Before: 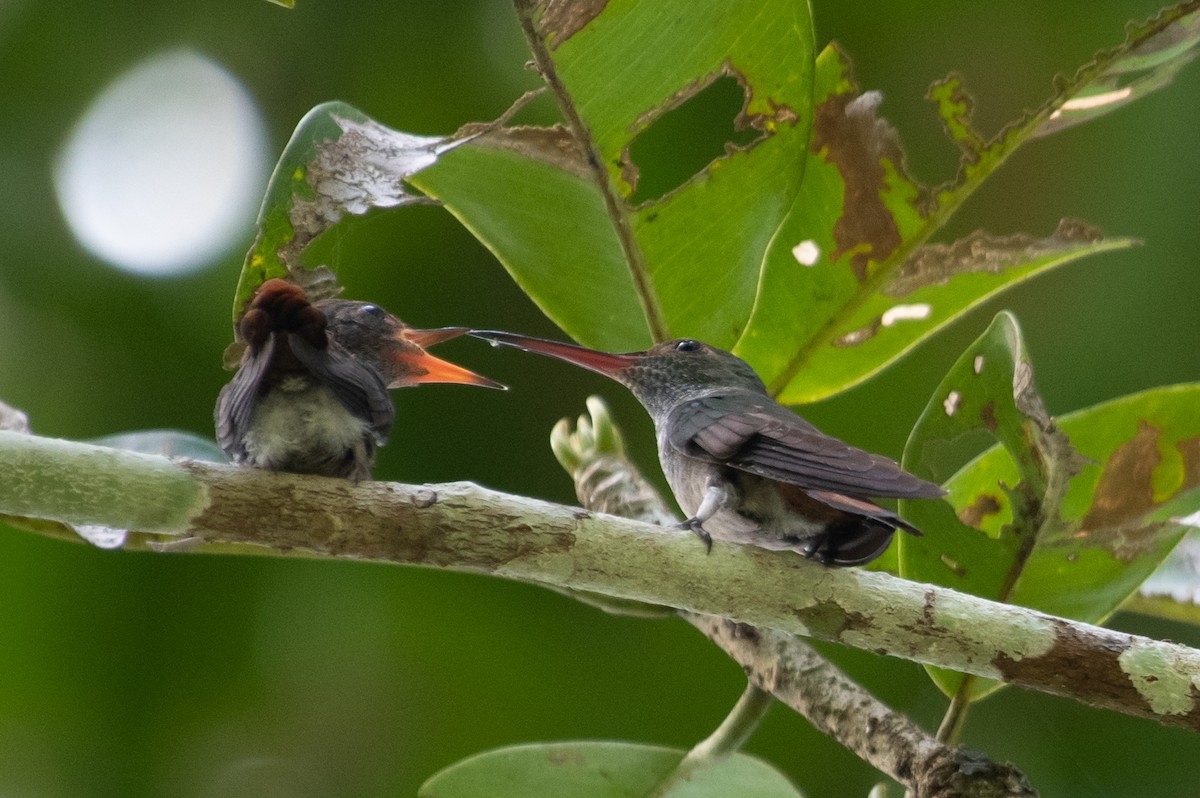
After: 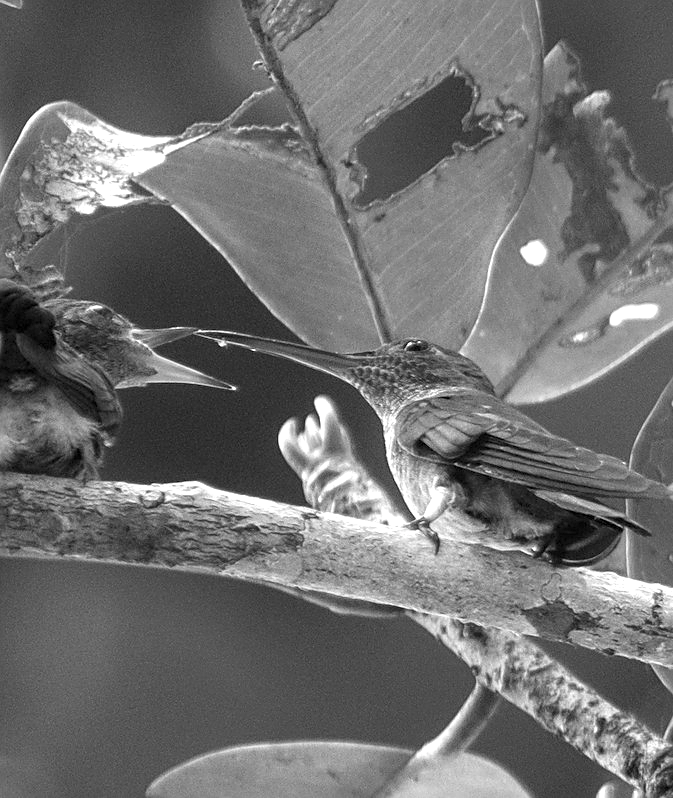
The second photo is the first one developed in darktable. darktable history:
local contrast: on, module defaults
color balance rgb: perceptual saturation grading › global saturation 29.491%
exposure: black level correction 0, exposure 0.893 EV, compensate exposure bias true, compensate highlight preservation false
crop and rotate: left 22.703%, right 21.166%
sharpen: on, module defaults
color calibration: output gray [0.18, 0.41, 0.41, 0], illuminant custom, x 0.363, y 0.385, temperature 4525.23 K, gamut compression 0.985
velvia: on, module defaults
